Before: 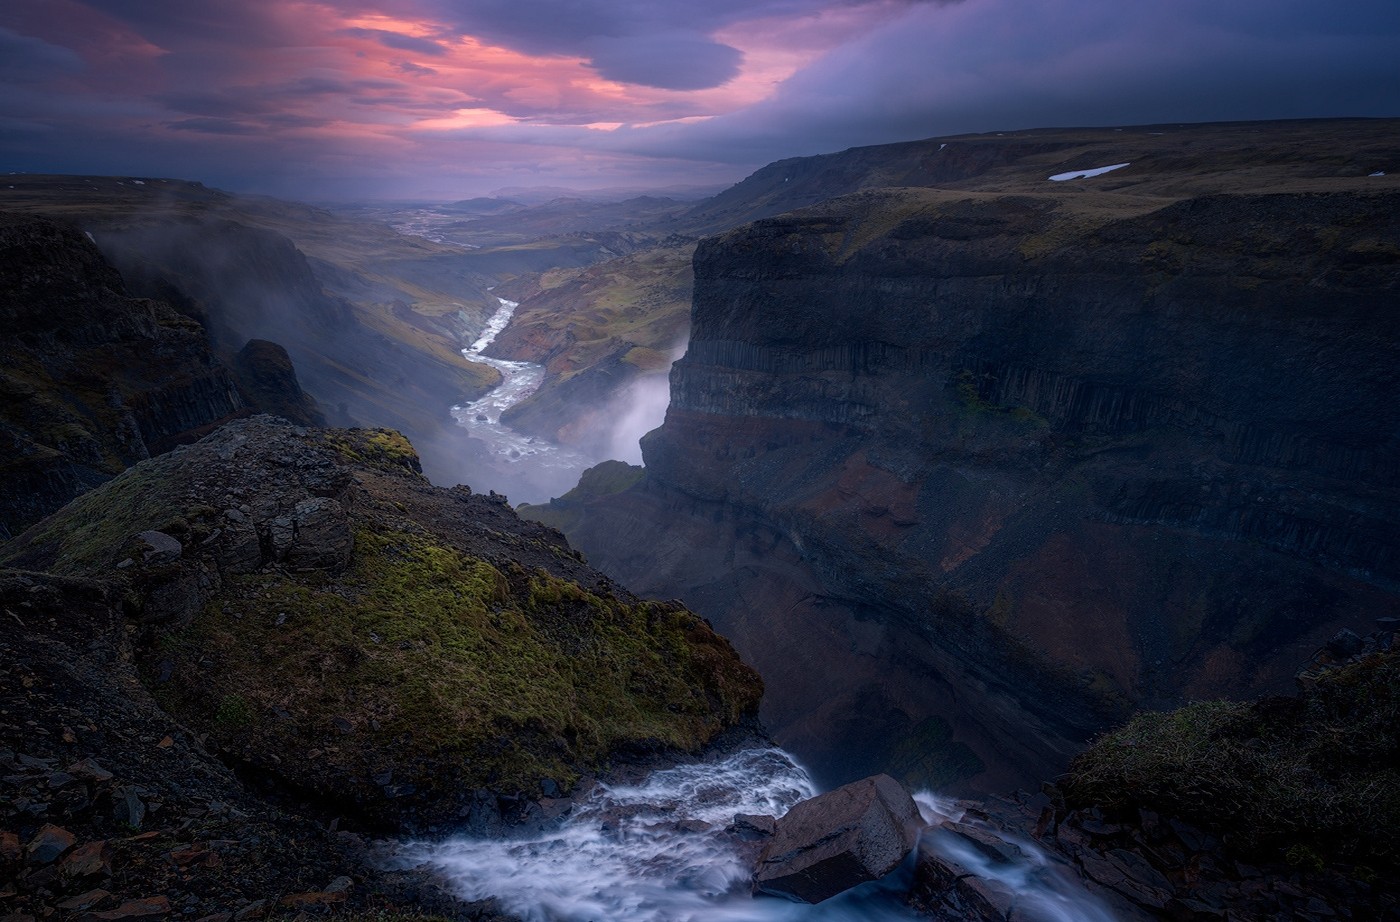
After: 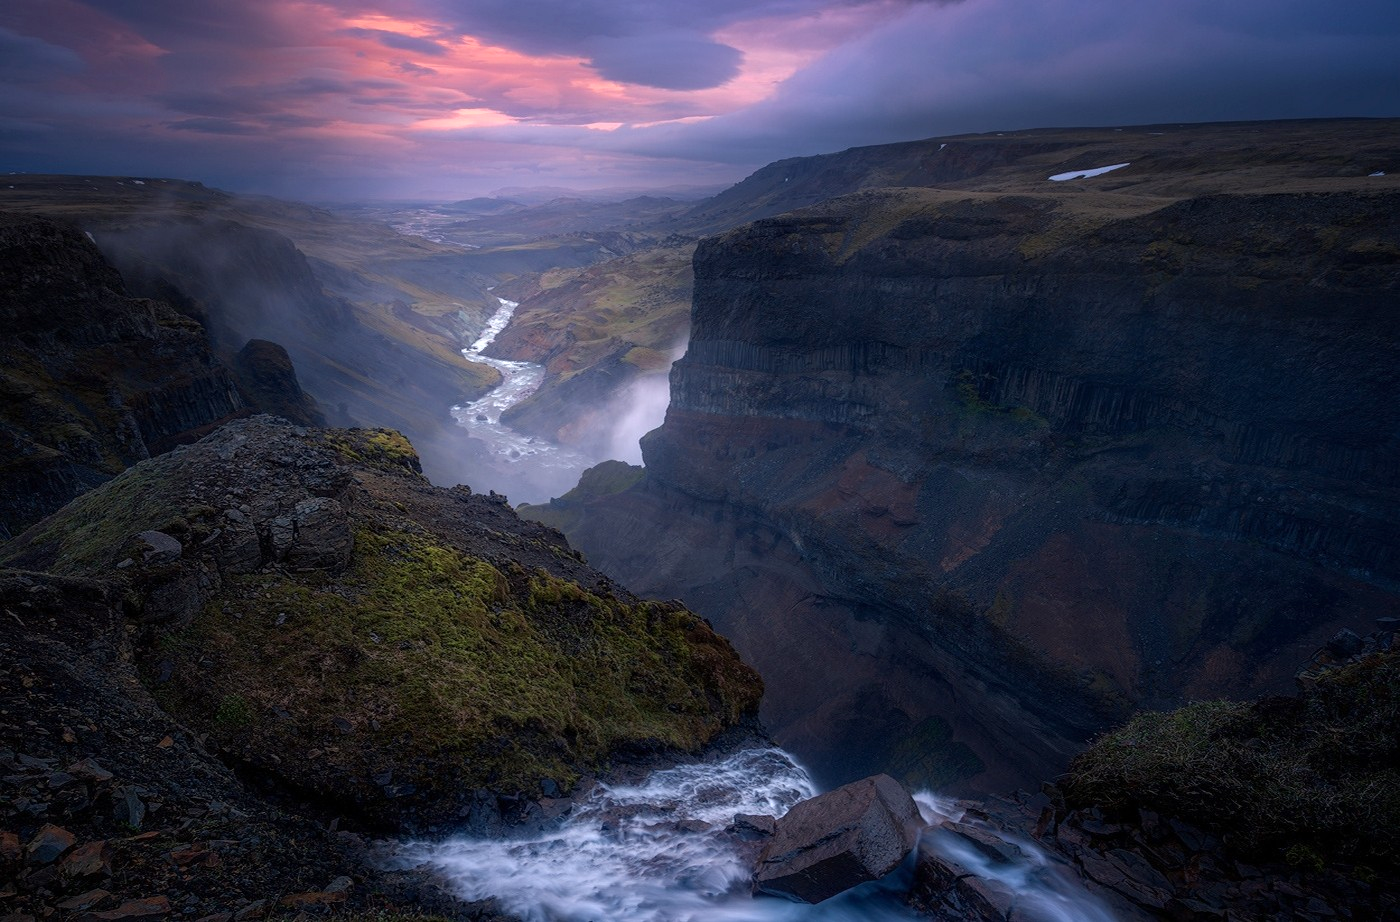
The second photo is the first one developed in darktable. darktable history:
exposure: exposure 0.236 EV, compensate highlight preservation false
